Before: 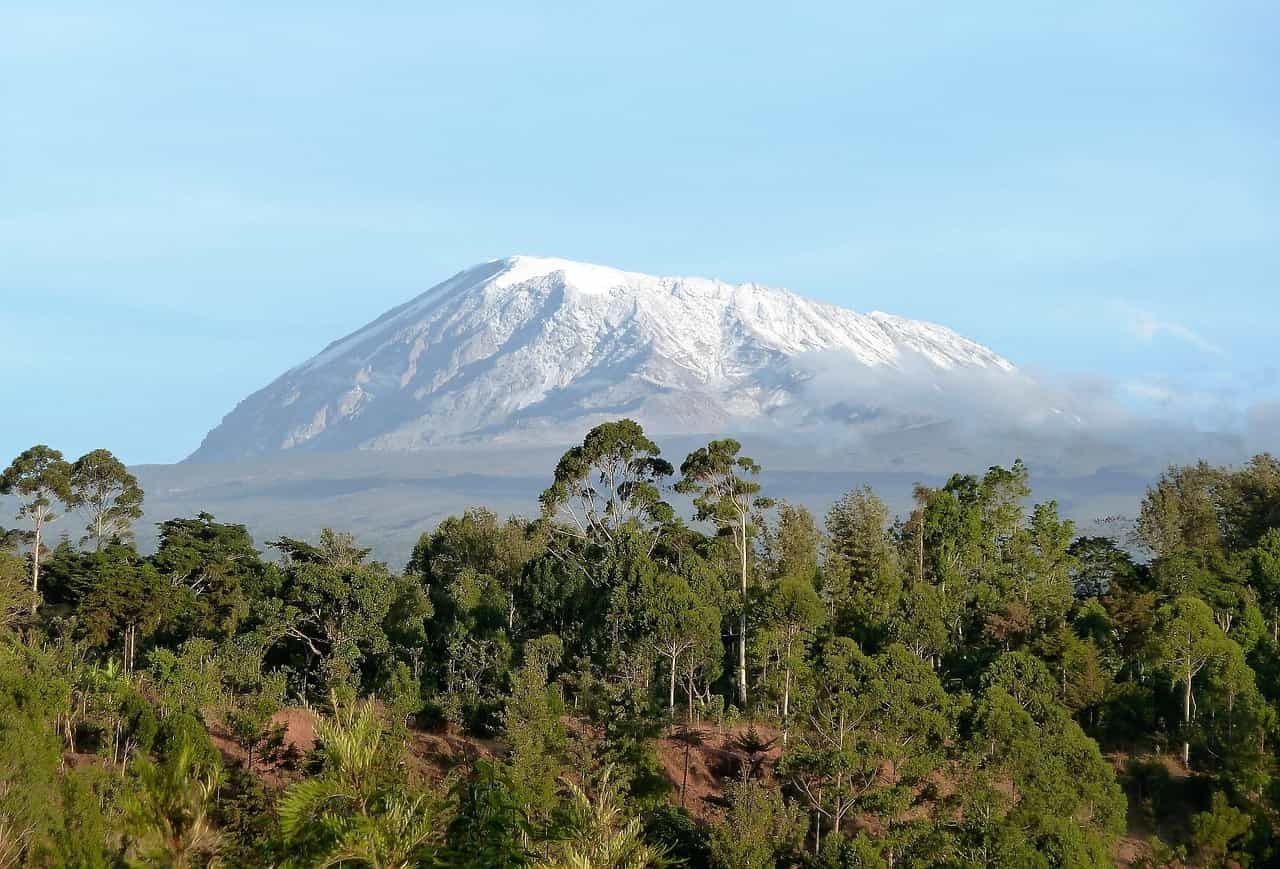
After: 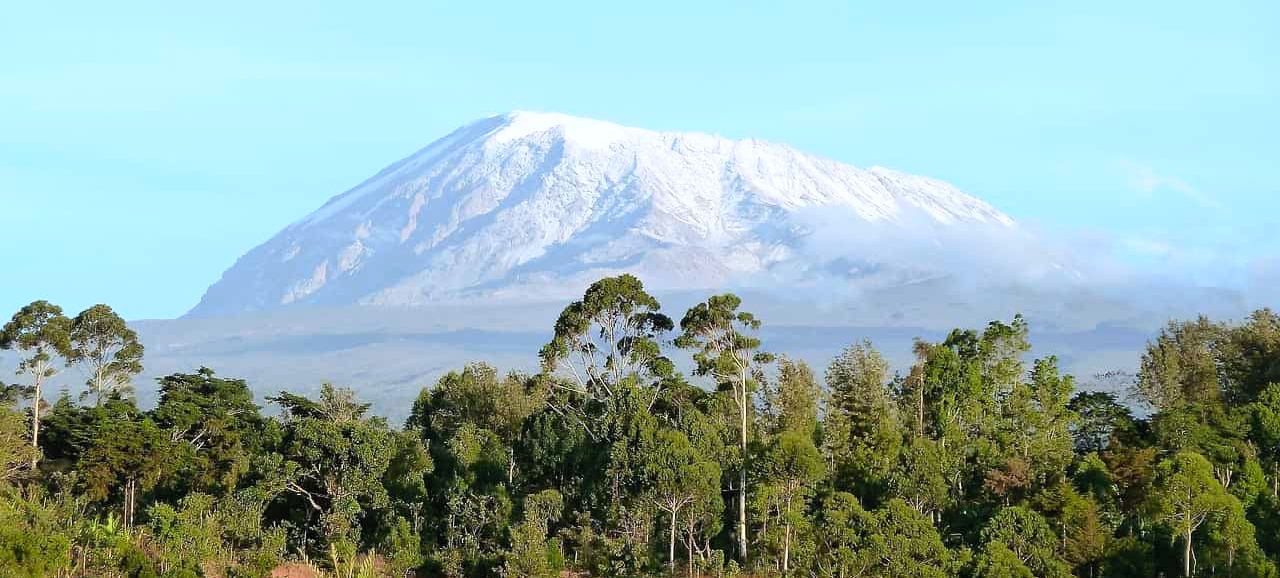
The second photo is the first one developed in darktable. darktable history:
white balance: red 0.983, blue 1.036
crop: top 16.727%, bottom 16.727%
contrast brightness saturation: contrast 0.2, brightness 0.16, saturation 0.22
